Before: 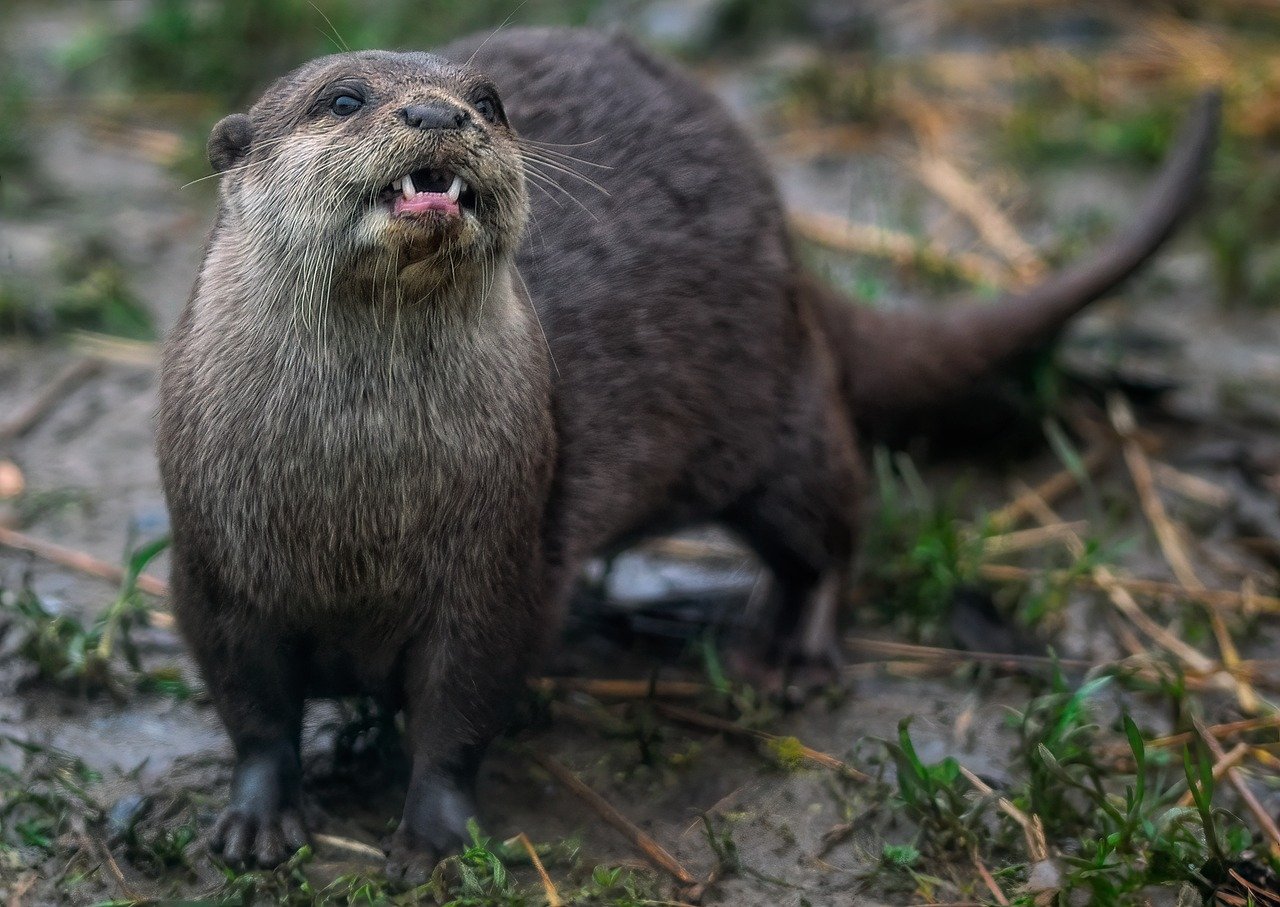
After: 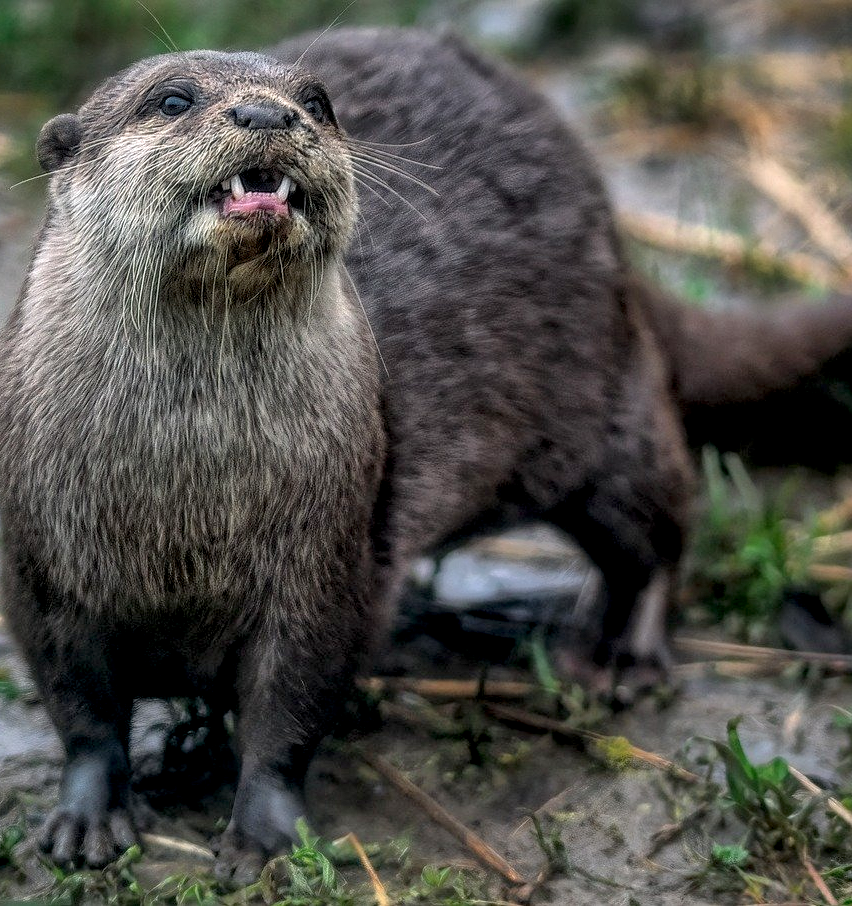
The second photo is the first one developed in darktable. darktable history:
crop and rotate: left 13.374%, right 19.989%
shadows and highlights: on, module defaults
local contrast: highlights 60%, shadows 61%, detail 160%
